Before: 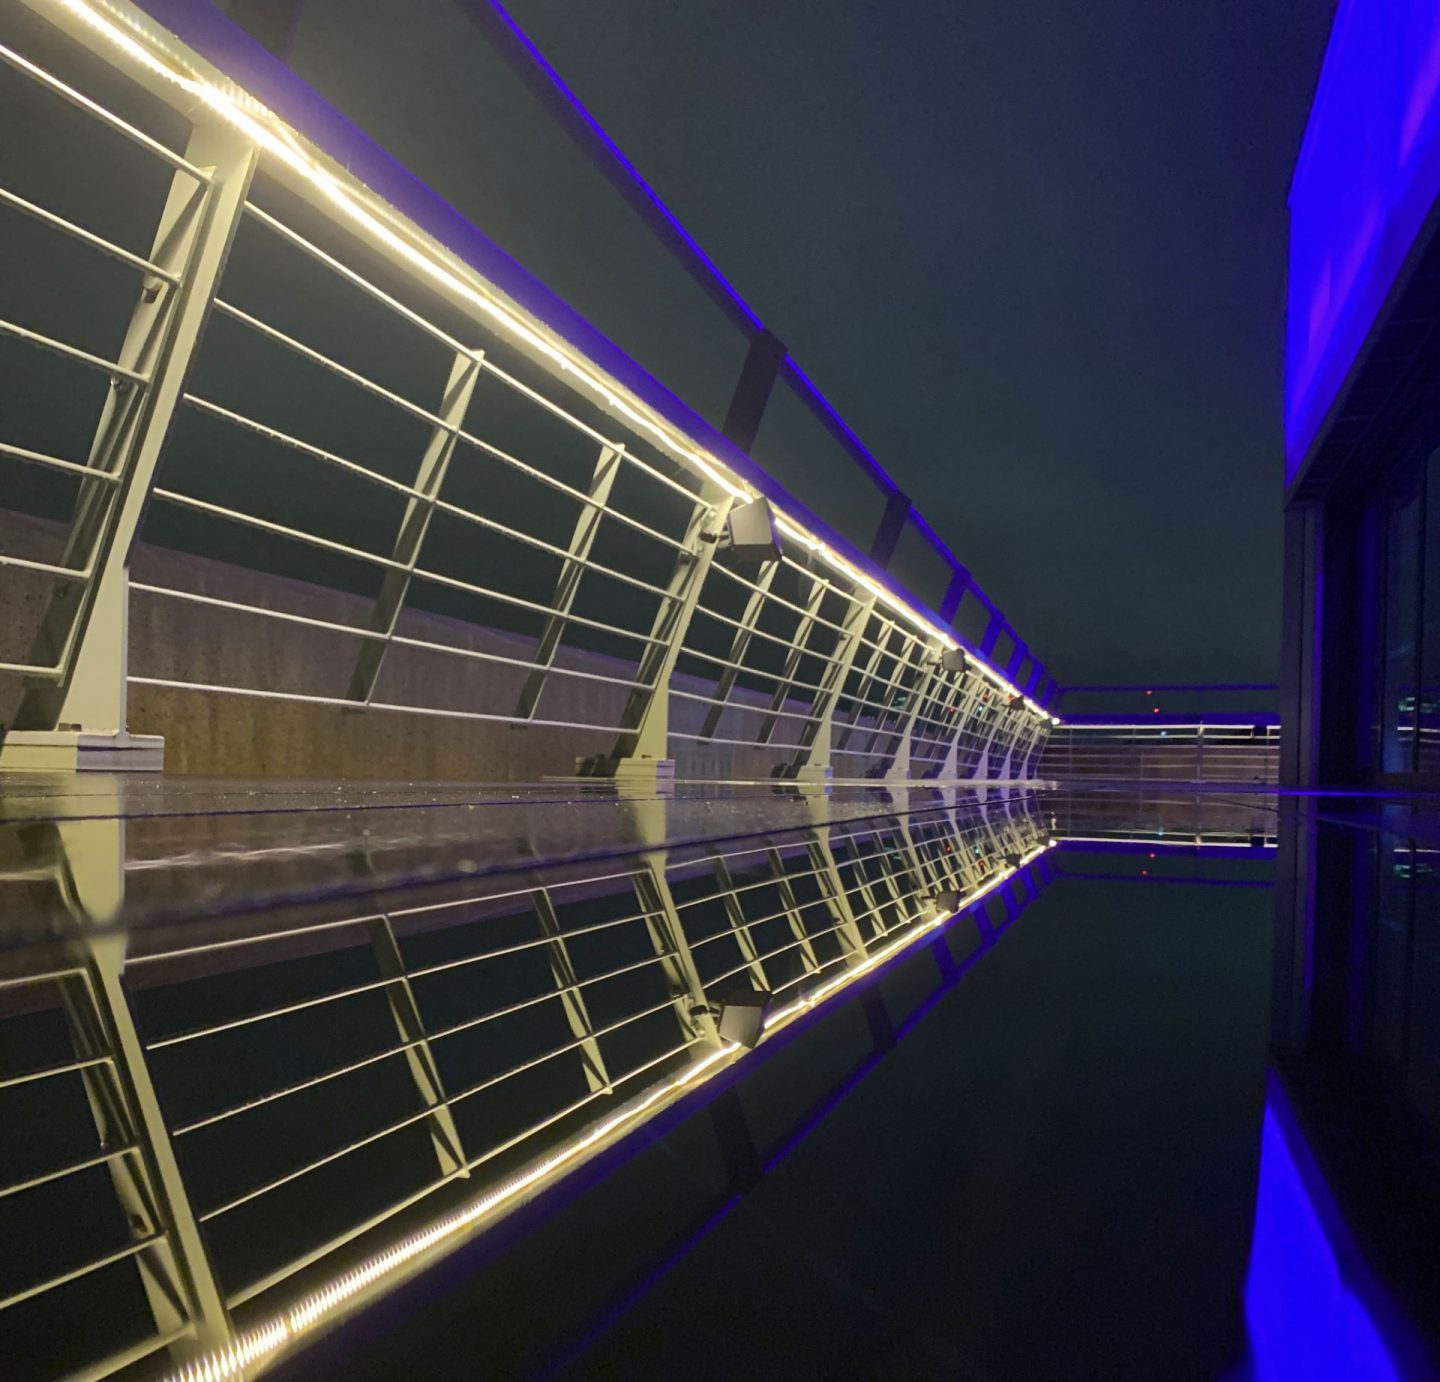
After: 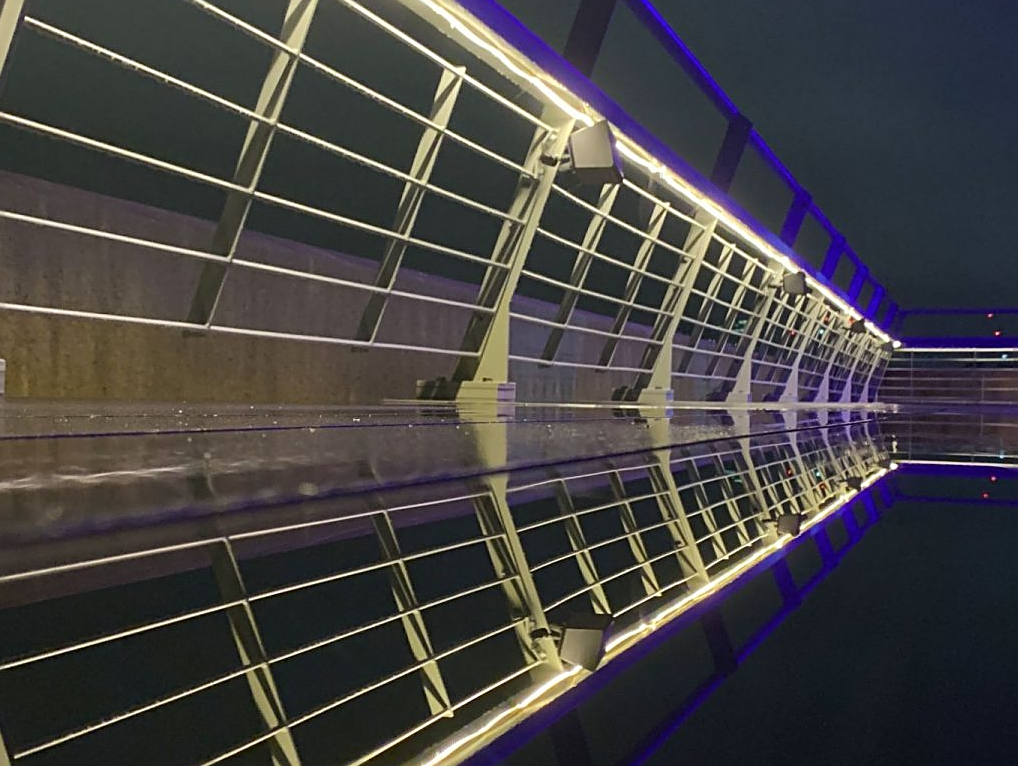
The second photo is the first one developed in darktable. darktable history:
sharpen: on, module defaults
crop: left 11.057%, top 27.337%, right 18.245%, bottom 17.231%
